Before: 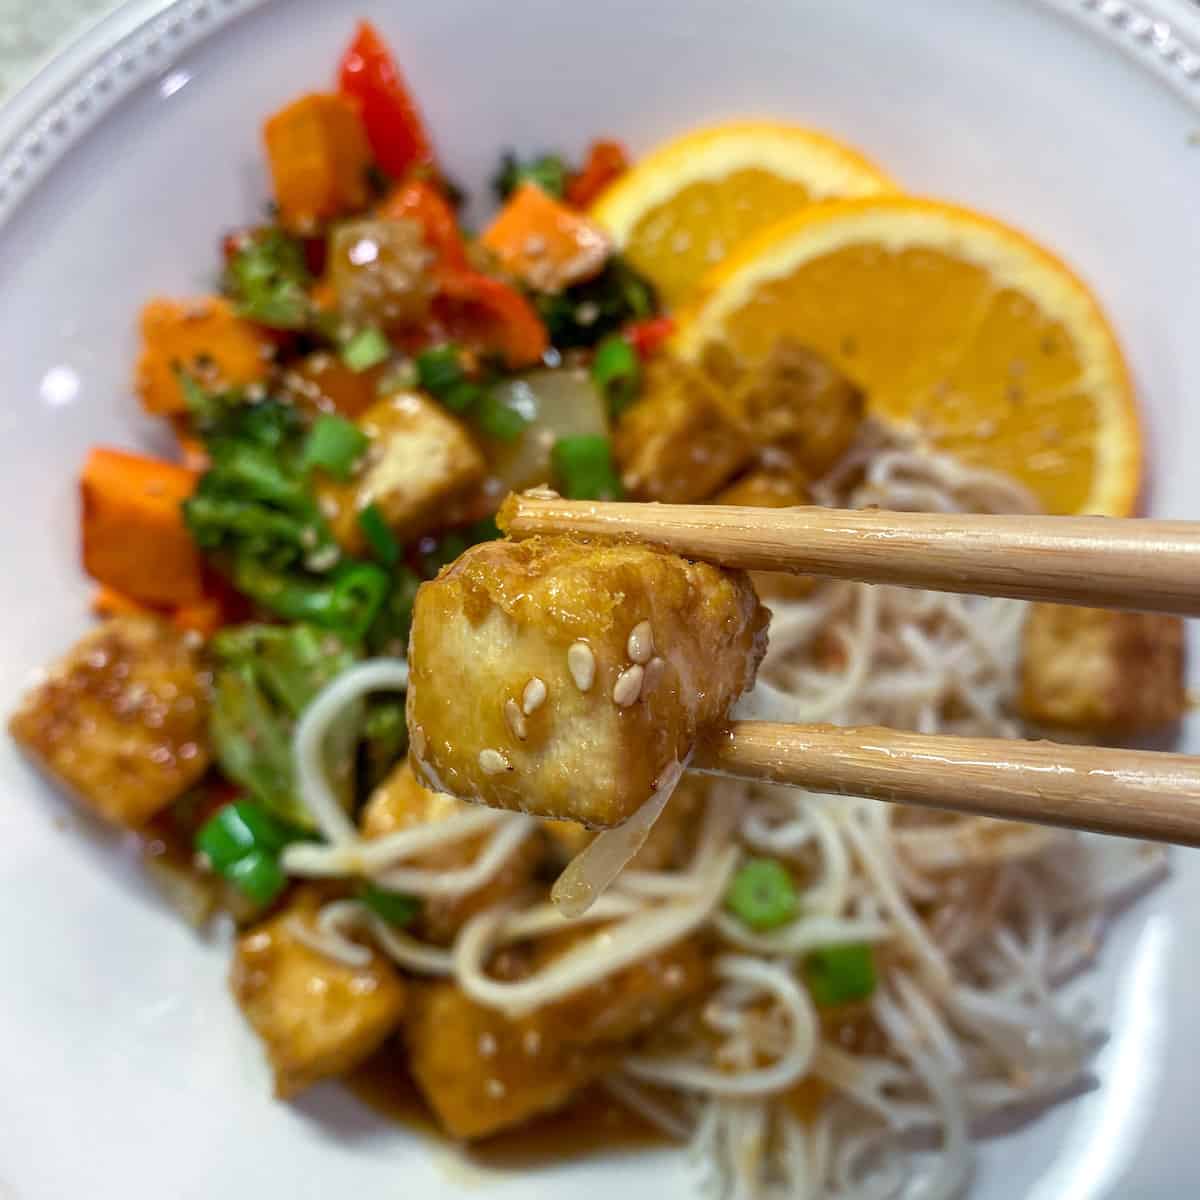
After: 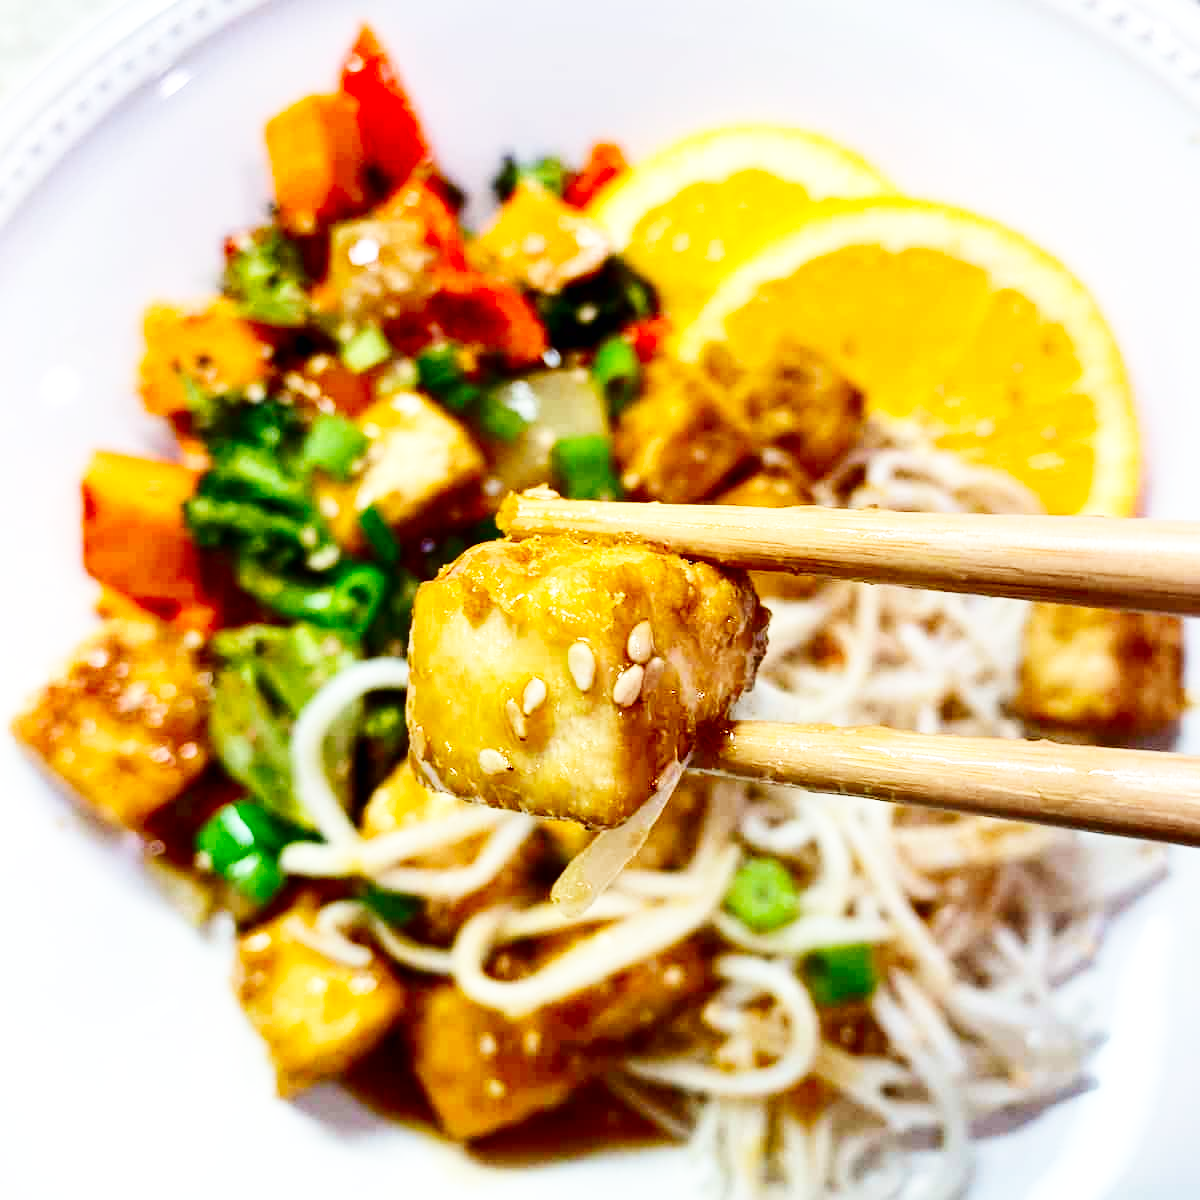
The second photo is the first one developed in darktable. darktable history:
contrast brightness saturation: contrast 0.2, brightness -0.11, saturation 0.1
base curve: curves: ch0 [(0, 0.003) (0.001, 0.002) (0.006, 0.004) (0.02, 0.022) (0.048, 0.086) (0.094, 0.234) (0.162, 0.431) (0.258, 0.629) (0.385, 0.8) (0.548, 0.918) (0.751, 0.988) (1, 1)], preserve colors none
